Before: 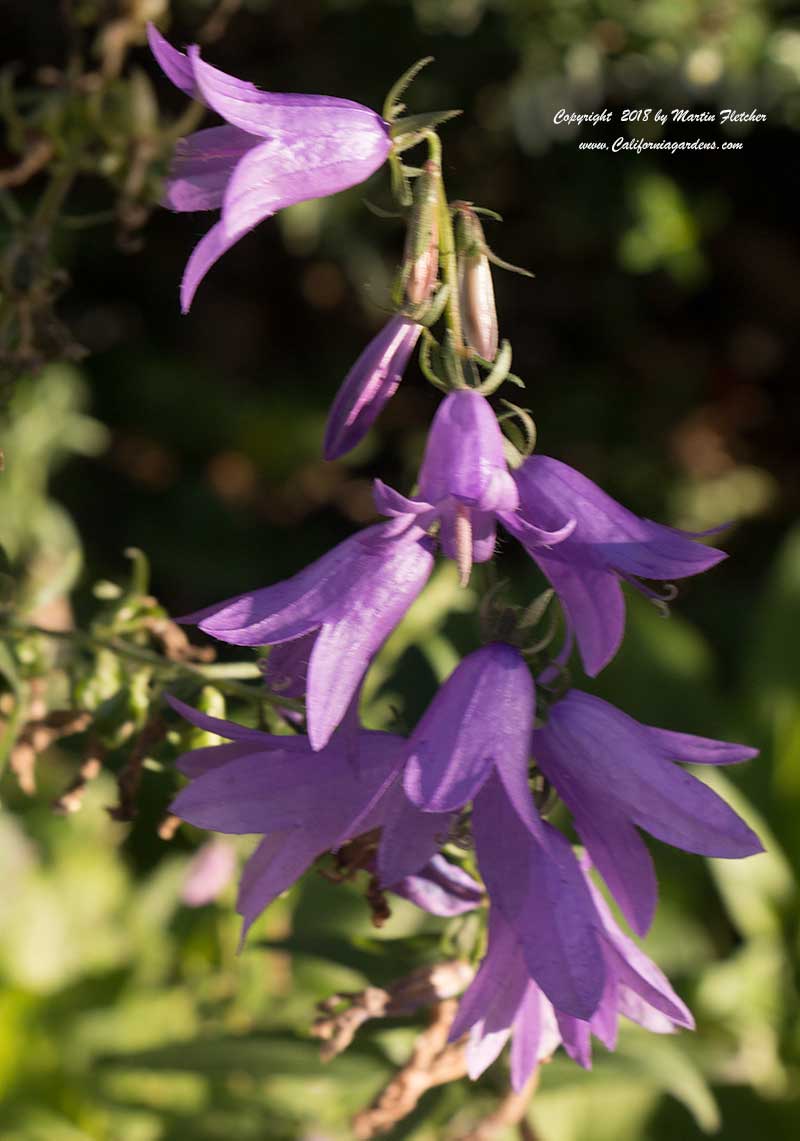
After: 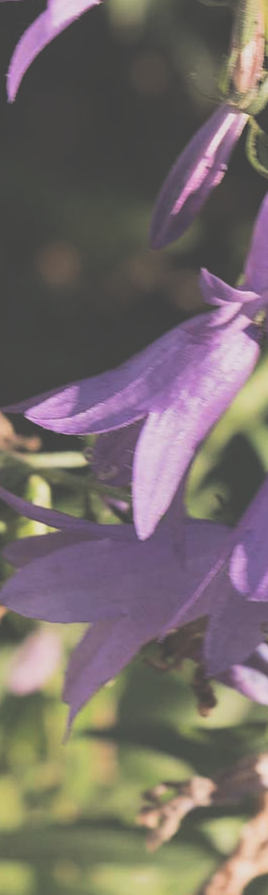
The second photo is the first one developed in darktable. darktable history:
crop and rotate: left 21.77%, top 18.528%, right 44.676%, bottom 2.997%
exposure: black level correction -0.087, compensate highlight preservation false
filmic rgb: black relative exposure -5 EV, hardness 2.88, contrast 1.3, highlights saturation mix -30%
